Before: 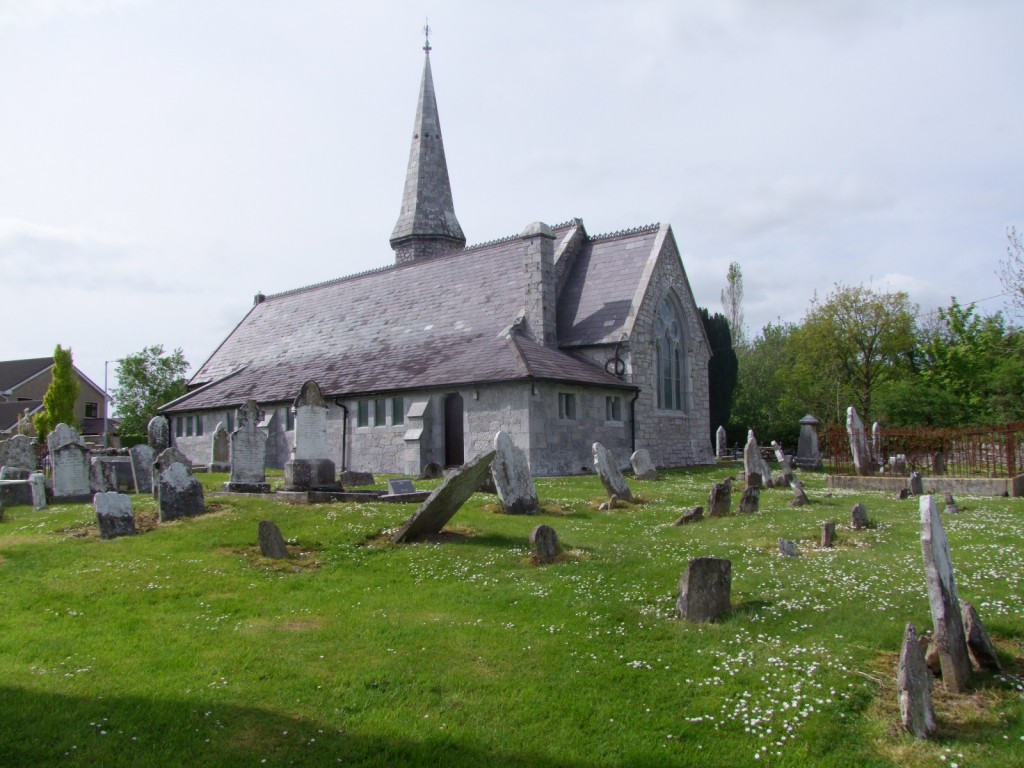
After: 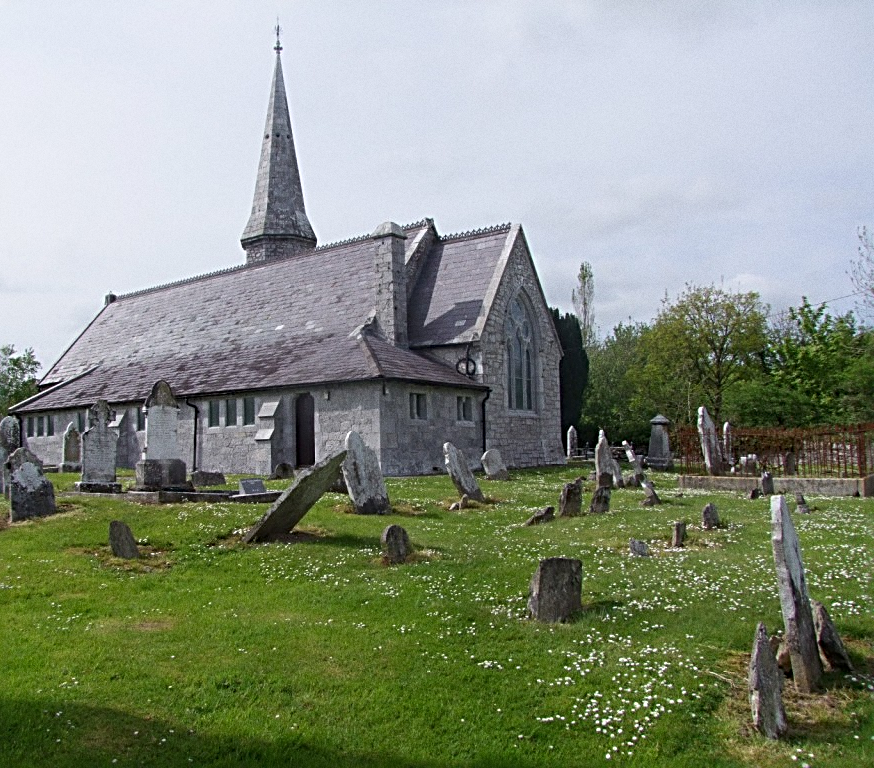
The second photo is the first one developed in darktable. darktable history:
exposure: exposure -0.072 EV, compensate highlight preservation false
grain: coarseness 3.21 ISO
crop and rotate: left 14.584%
sharpen: radius 2.817, amount 0.715
